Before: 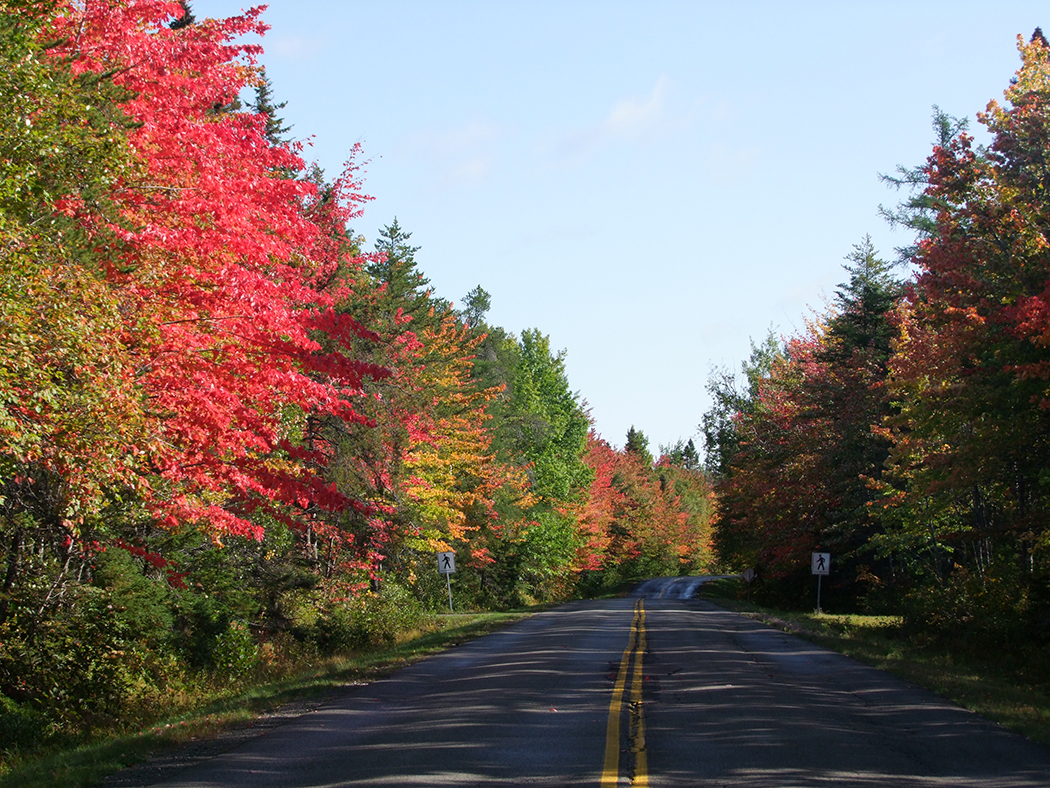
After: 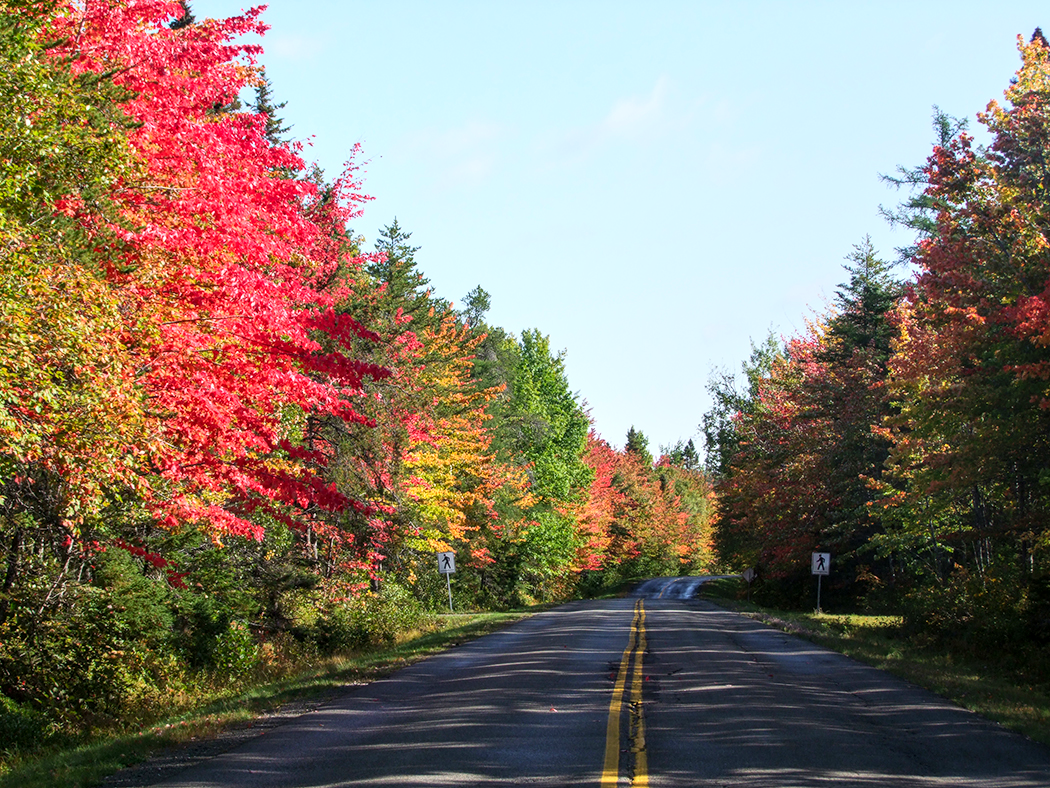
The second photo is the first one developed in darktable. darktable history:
contrast brightness saturation: contrast 0.2, brightness 0.16, saturation 0.22
local contrast: detail 130%
